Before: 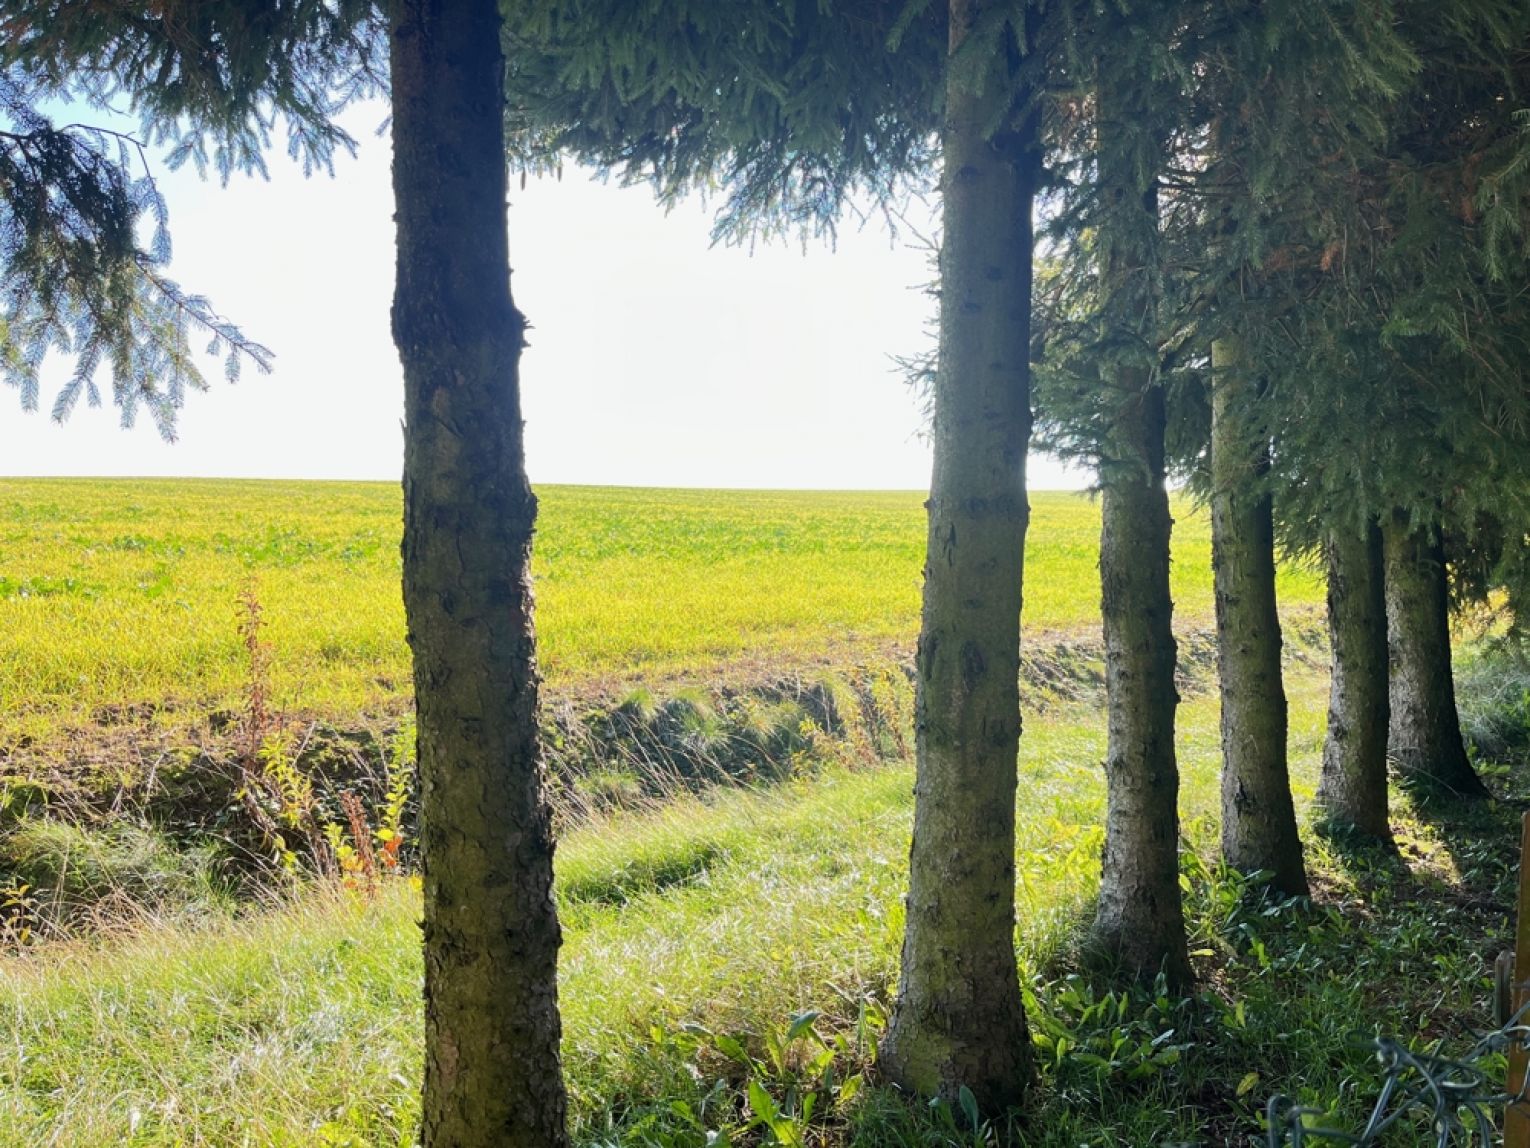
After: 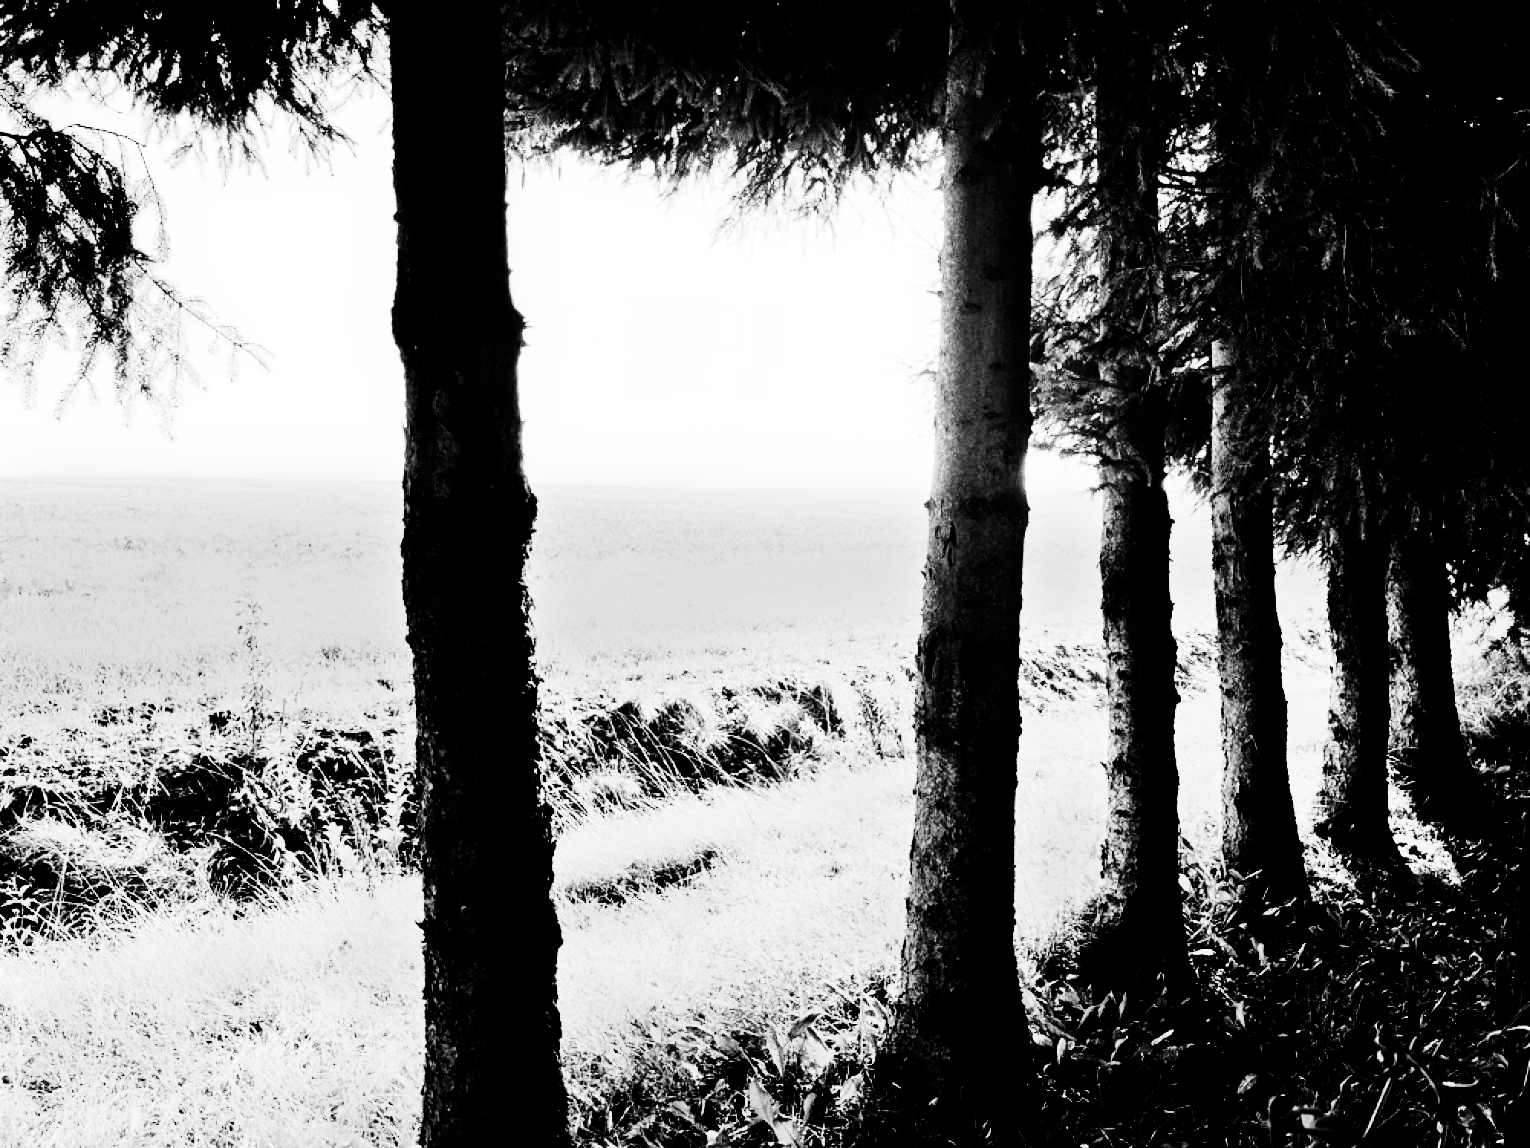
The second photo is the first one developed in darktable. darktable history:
contrast brightness saturation: contrast 0.77, brightness -1, saturation 1
base curve: curves: ch0 [(0, 0) (0.028, 0.03) (0.121, 0.232) (0.46, 0.748) (0.859, 0.968) (1, 1)], preserve colors none
monochrome: on, module defaults
